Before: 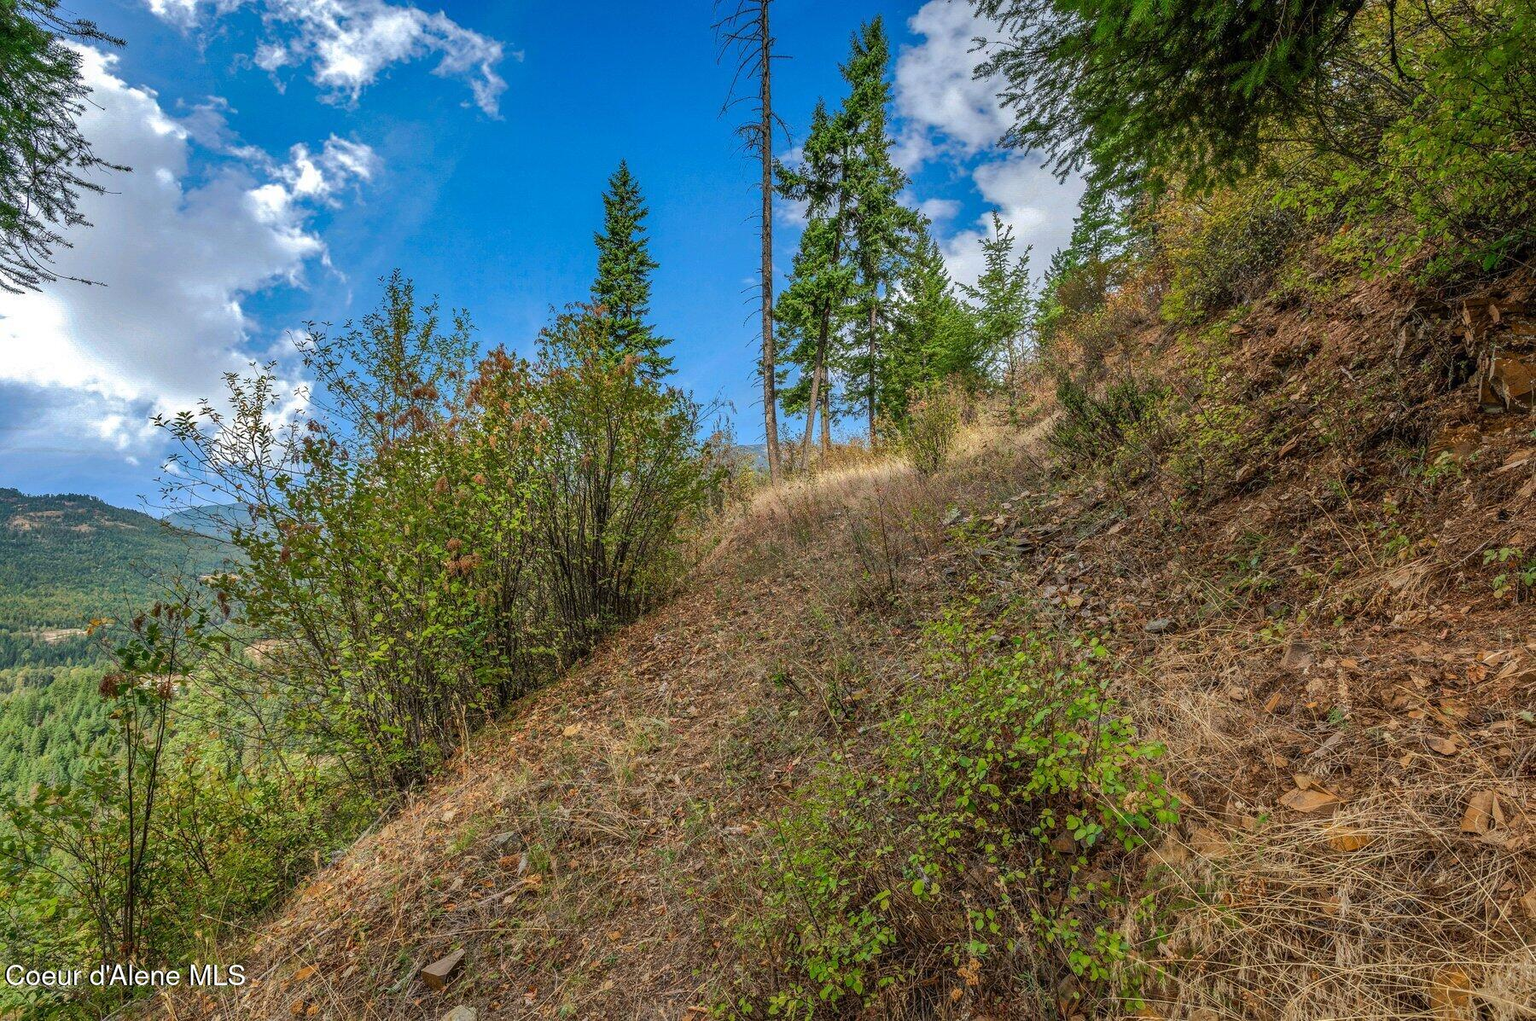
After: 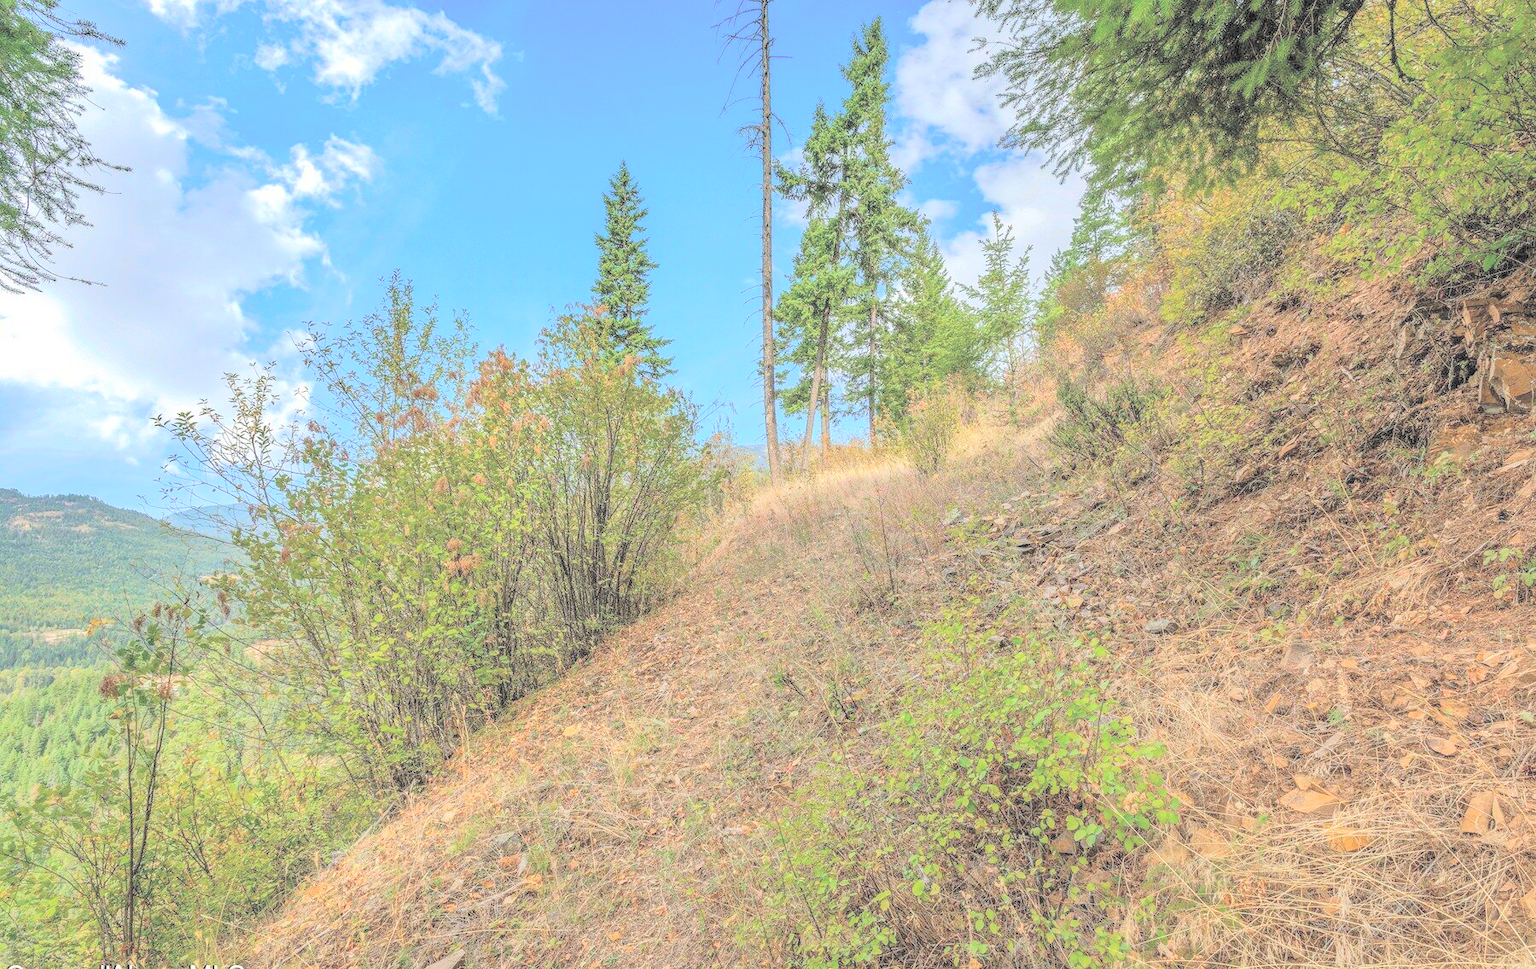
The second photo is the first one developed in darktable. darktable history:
crop and rotate: top 0.012%, bottom 5.02%
contrast brightness saturation: brightness 0.987
